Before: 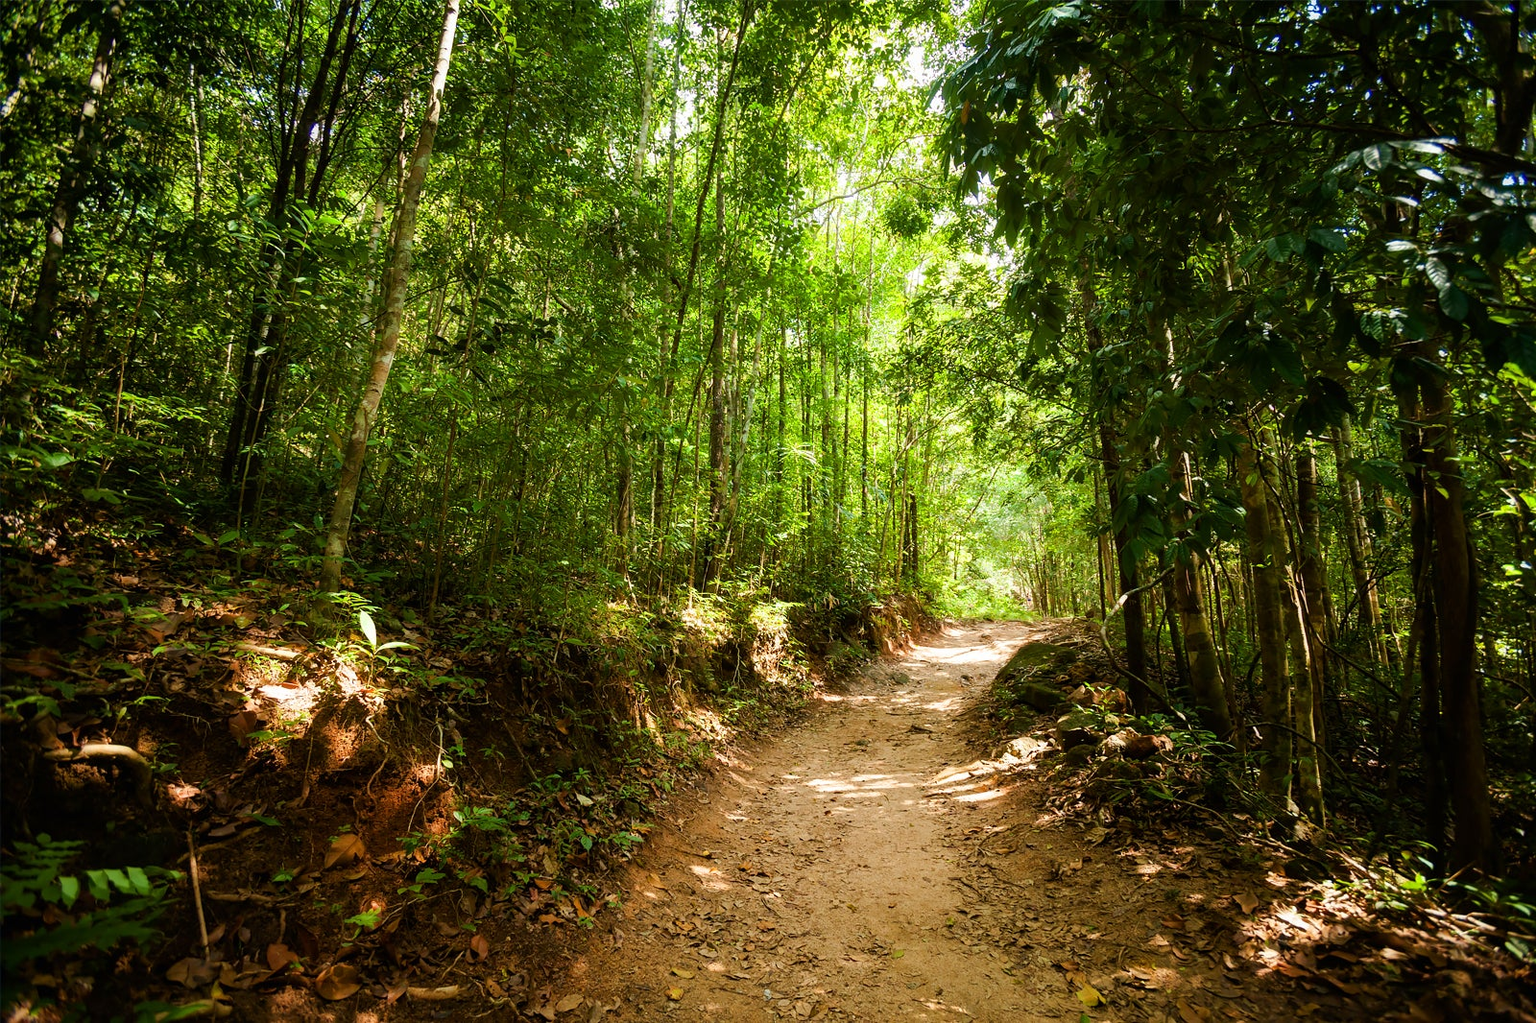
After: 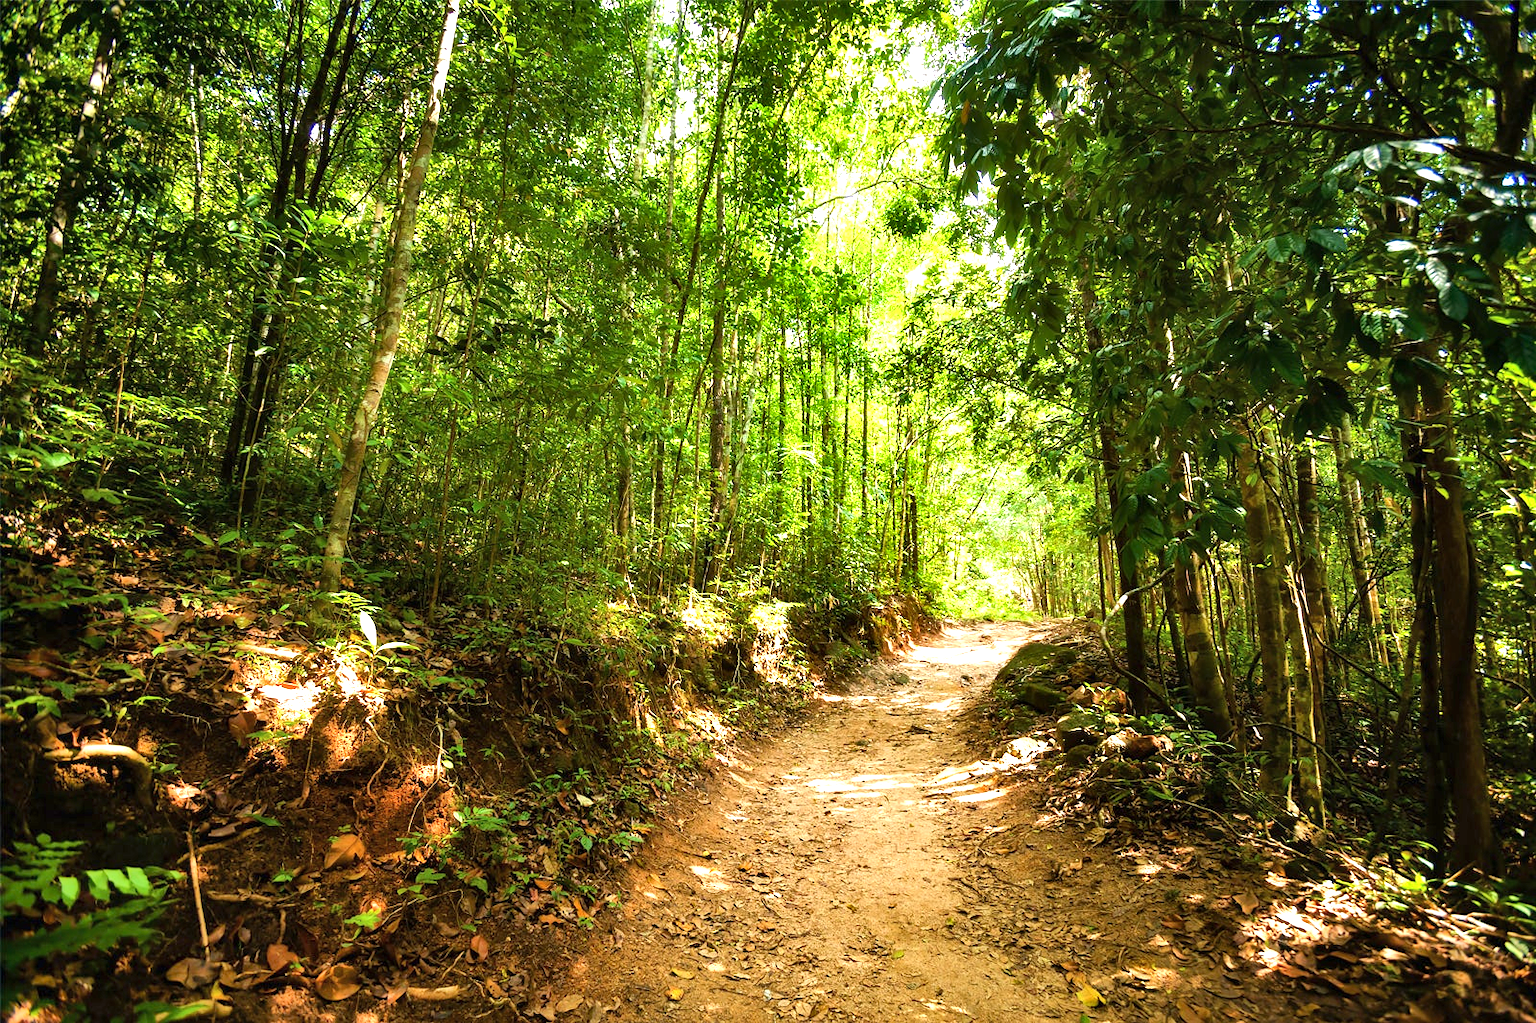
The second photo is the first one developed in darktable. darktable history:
exposure: exposure 1 EV, compensate highlight preservation false
shadows and highlights: shadows 52.71, soften with gaussian
tone equalizer: on, module defaults
